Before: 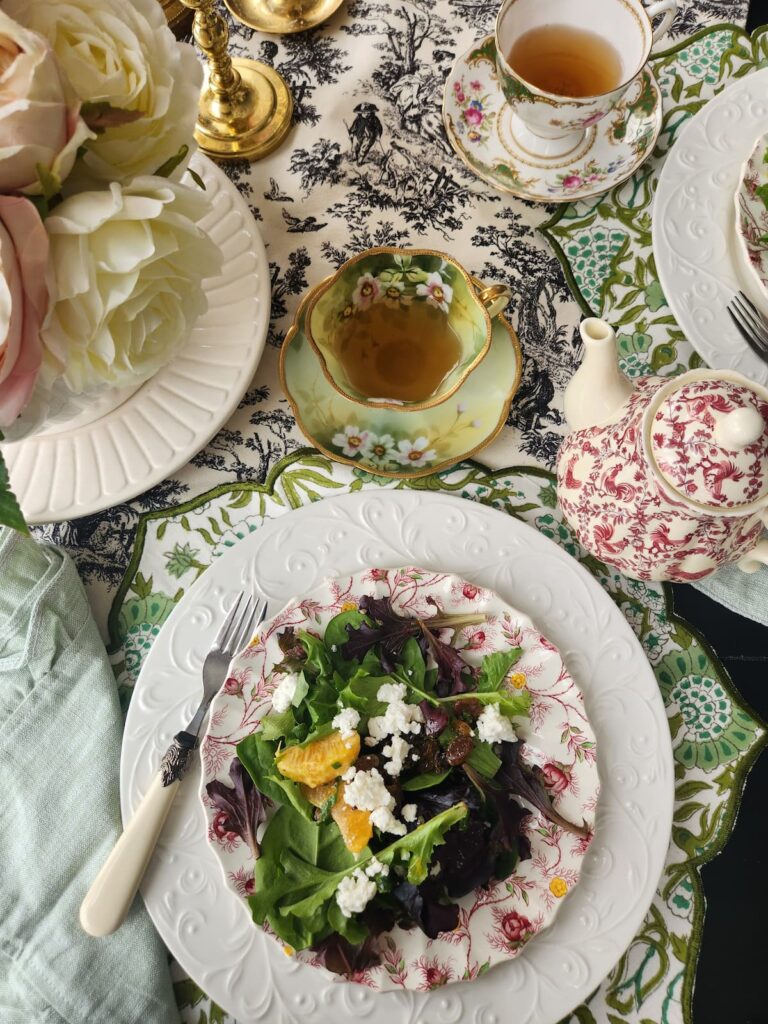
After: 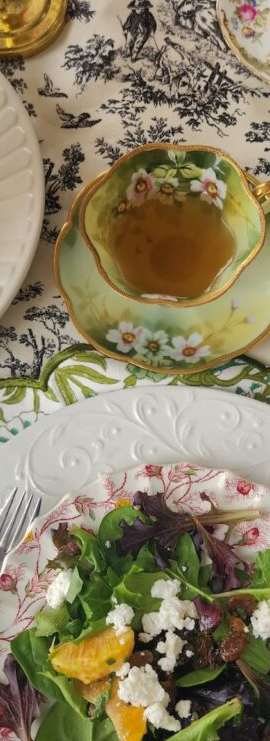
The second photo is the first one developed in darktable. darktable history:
shadows and highlights: on, module defaults
crop and rotate: left 29.476%, top 10.214%, right 35.32%, bottom 17.333%
